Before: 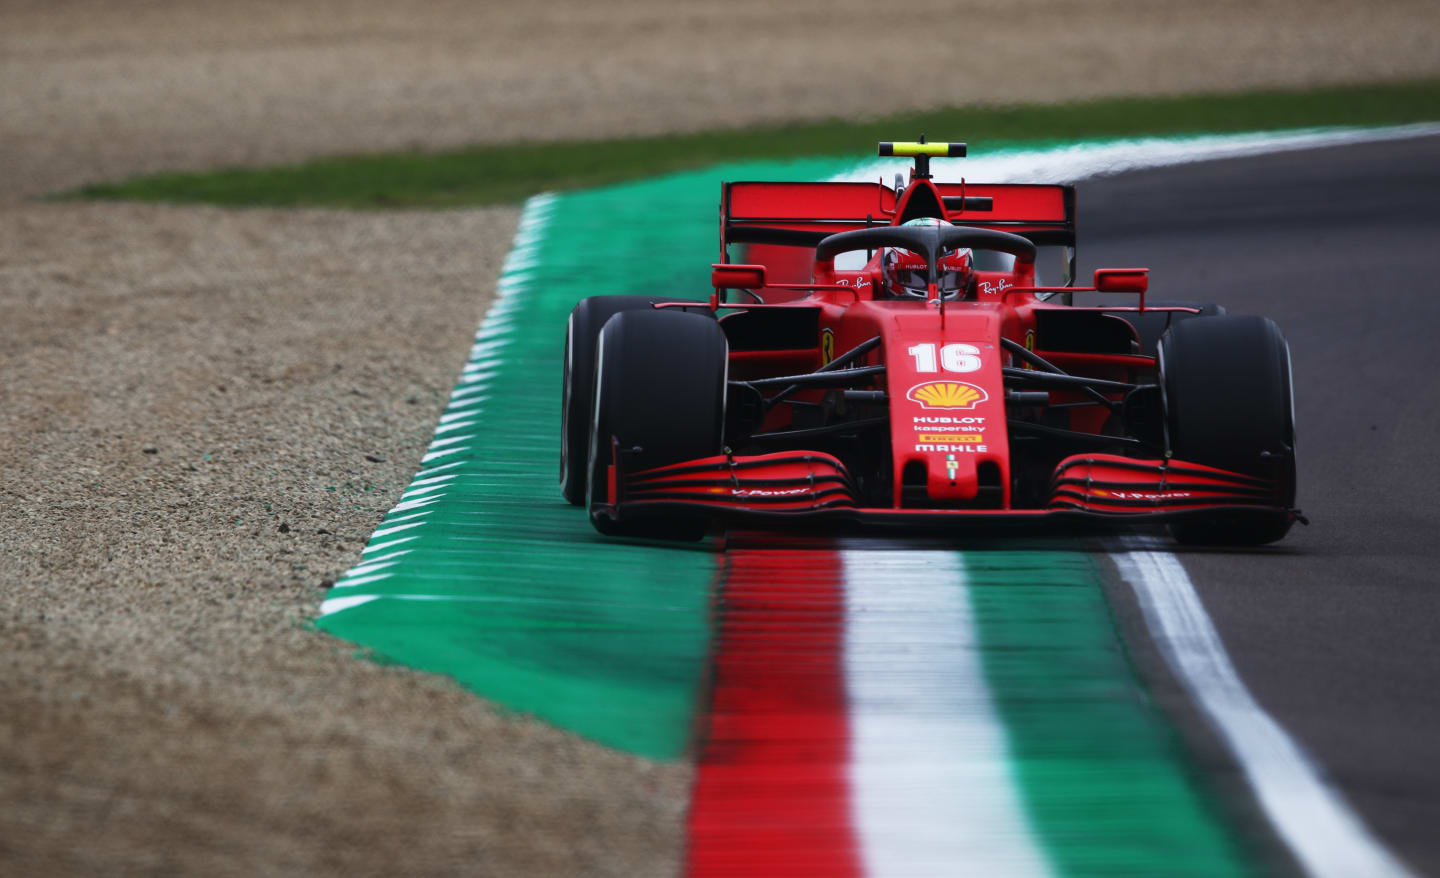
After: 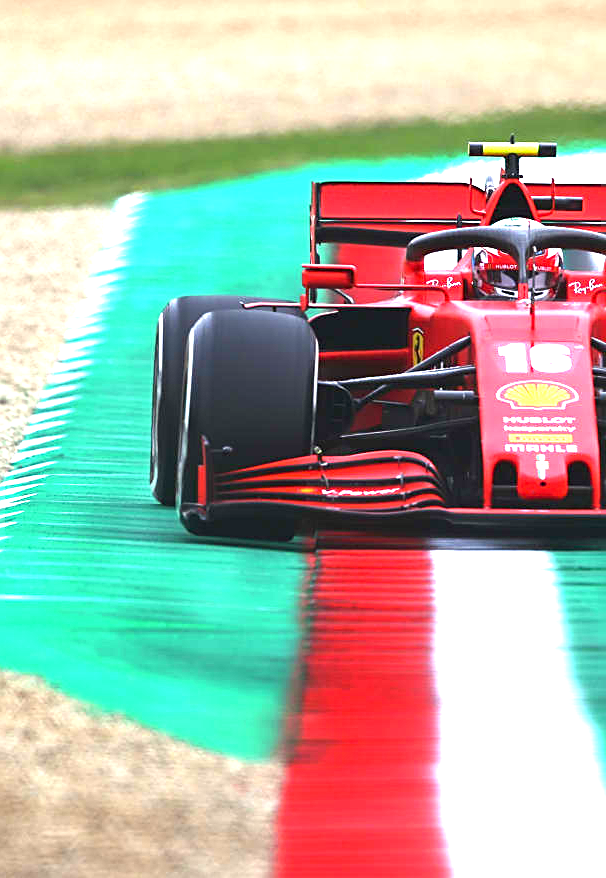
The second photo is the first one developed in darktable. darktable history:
sharpen: on, module defaults
color correction: highlights b* 2.99
exposure: exposure 2.243 EV, compensate highlight preservation false
crop: left 28.51%, right 29.396%
